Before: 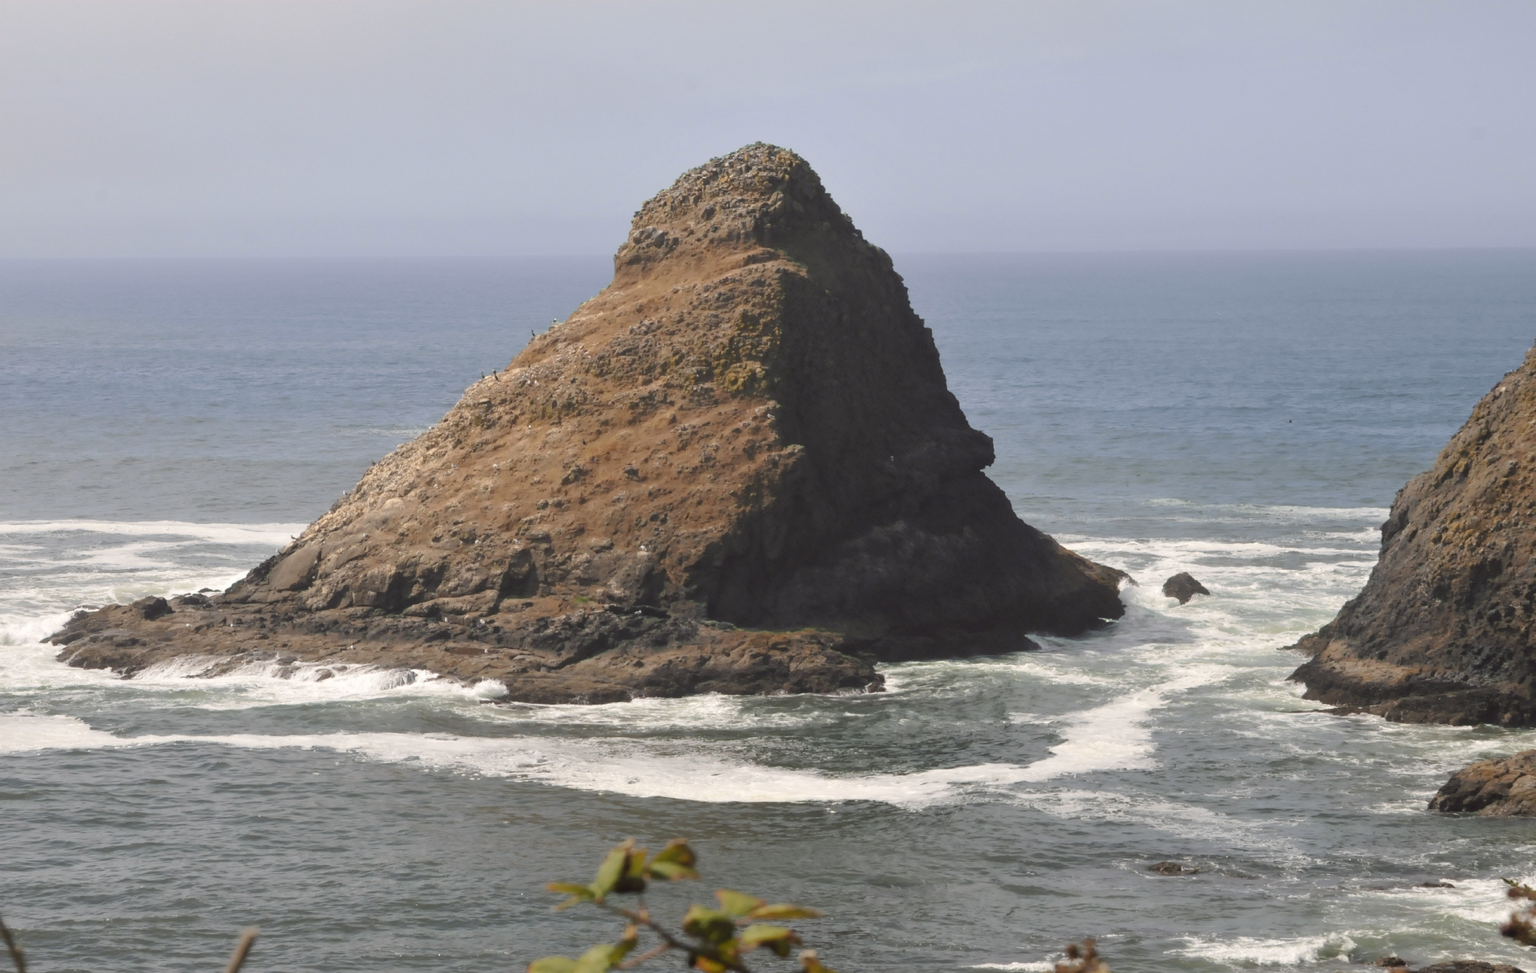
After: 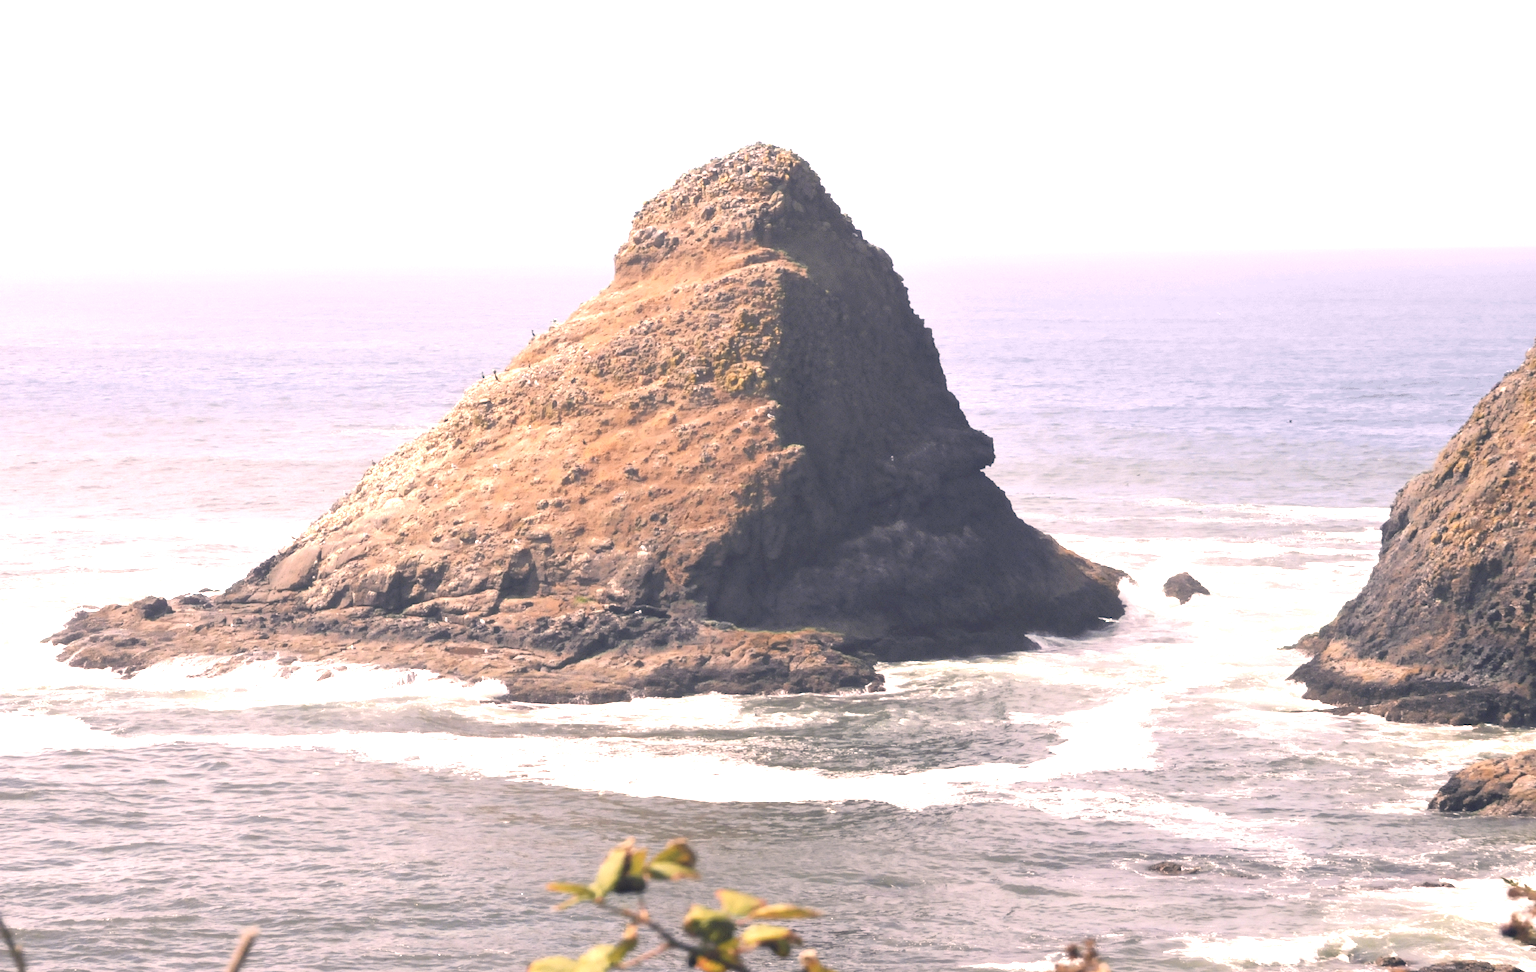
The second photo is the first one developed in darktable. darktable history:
exposure: exposure 1.482 EV, compensate highlight preservation false
color correction: highlights a* 14.17, highlights b* 5.7, shadows a* -6.16, shadows b* -15.18, saturation 0.857
